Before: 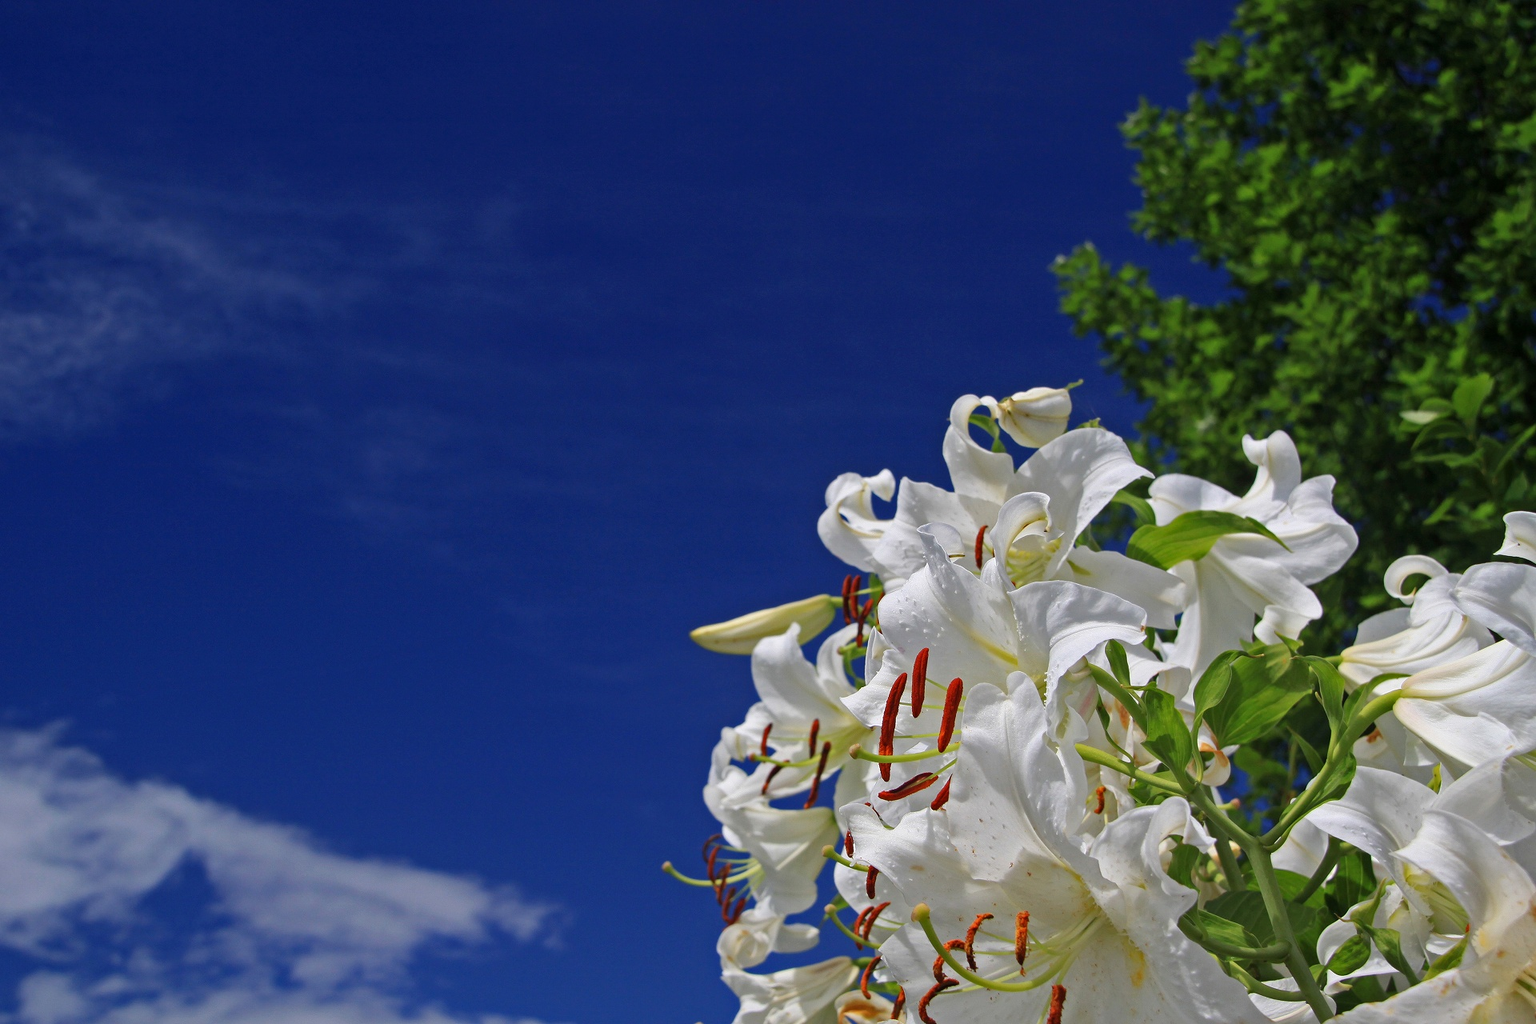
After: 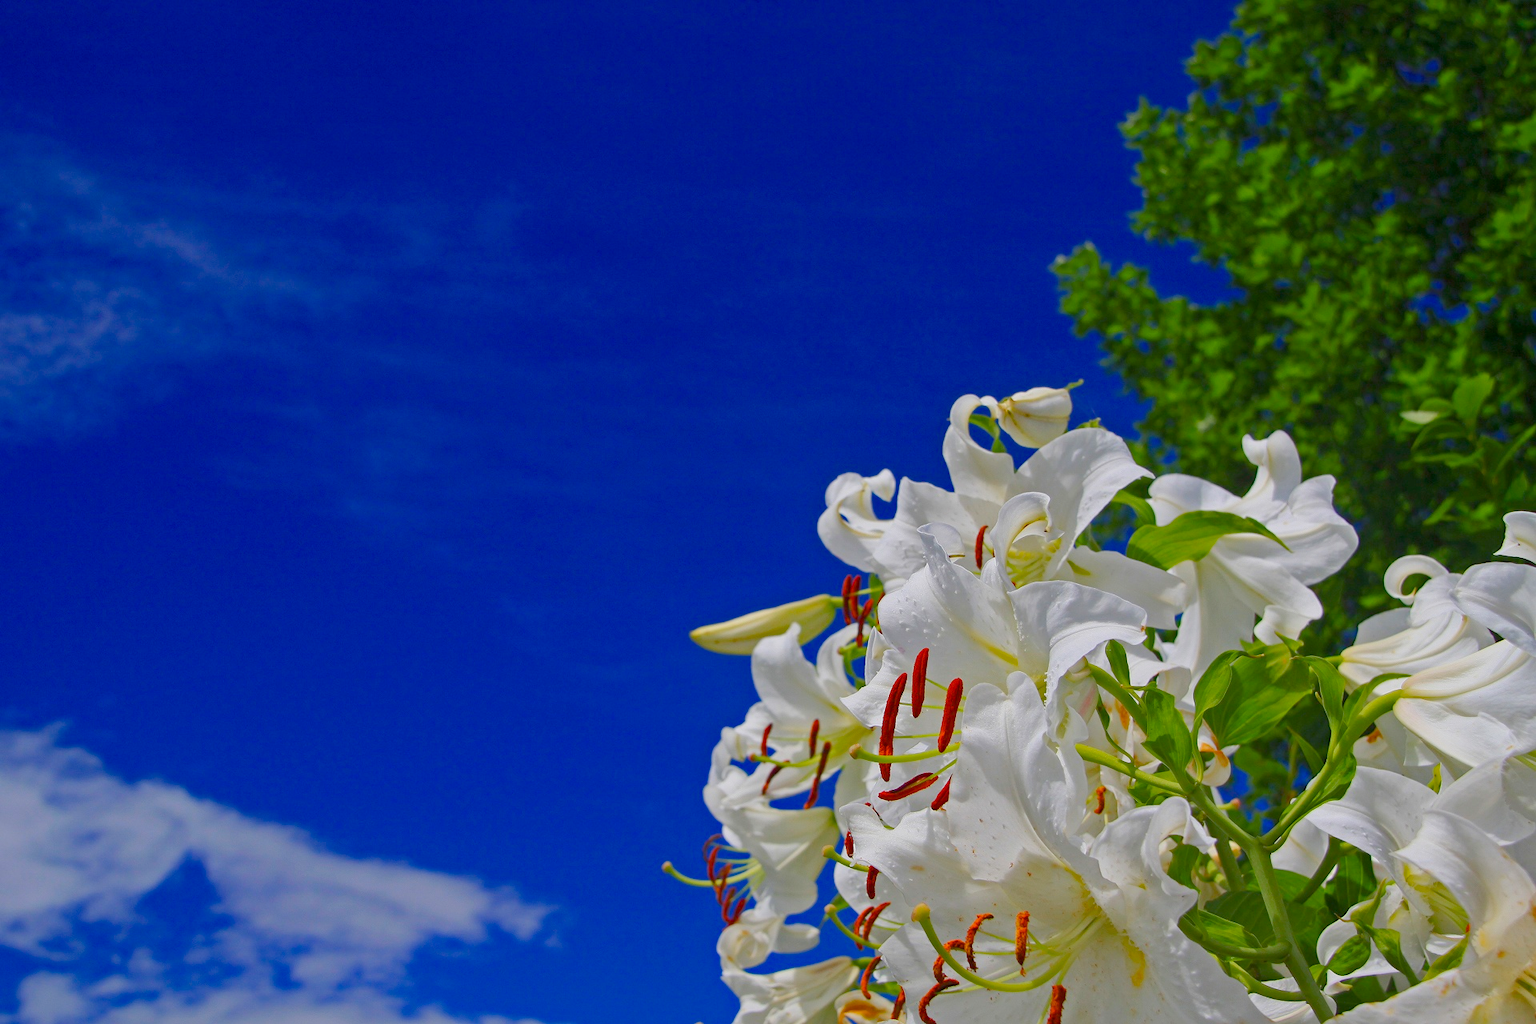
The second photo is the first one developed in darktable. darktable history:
color balance rgb: perceptual saturation grading › global saturation 35.13%, perceptual saturation grading › highlights -25.691%, perceptual saturation grading › shadows 24.516%, perceptual brilliance grading › highlights 9.376%, perceptual brilliance grading › mid-tones 5.572%, contrast -29.475%
